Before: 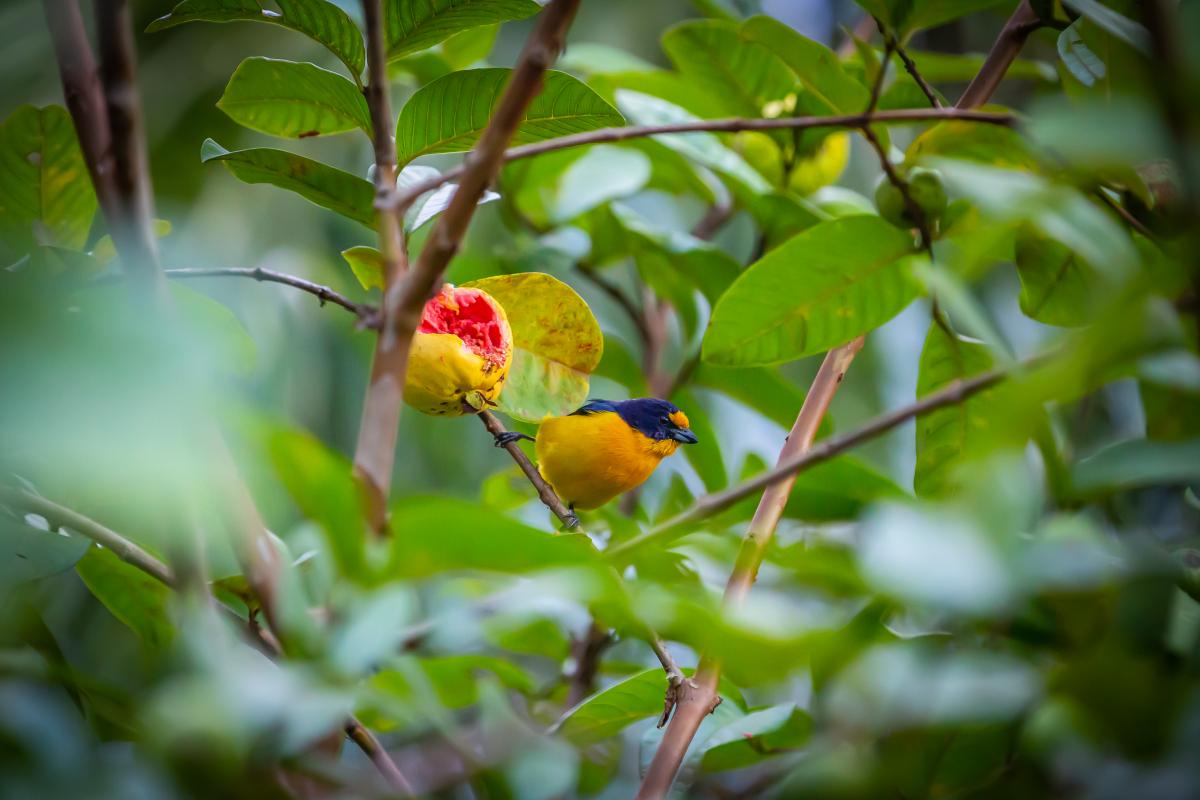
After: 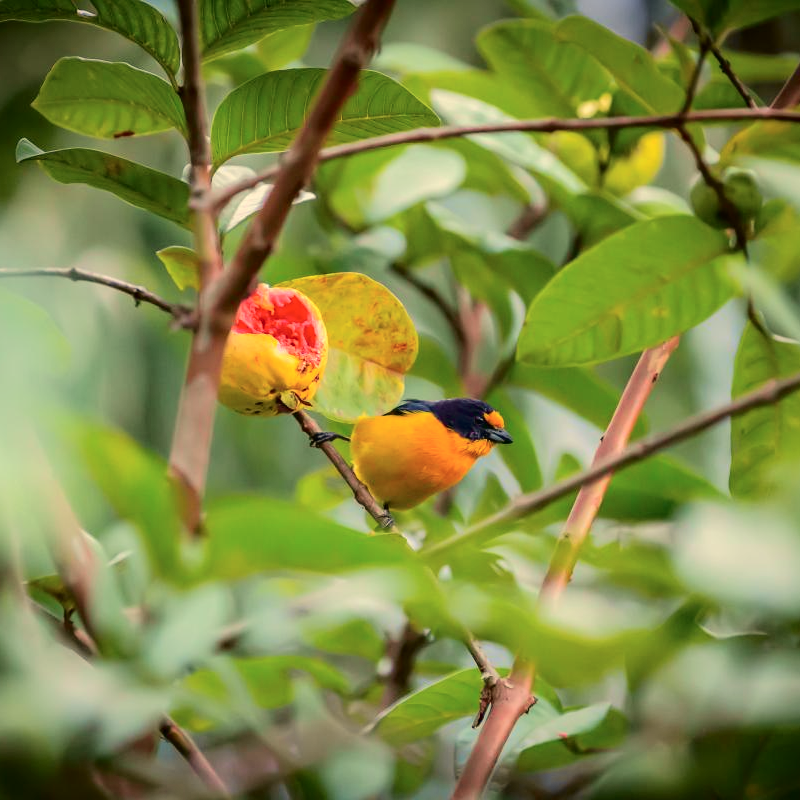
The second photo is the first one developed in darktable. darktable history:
white balance: red 1.123, blue 0.83
tone curve: curves: ch0 [(0.003, 0) (0.066, 0.031) (0.163, 0.112) (0.264, 0.238) (0.395, 0.421) (0.517, 0.56) (0.684, 0.734) (0.791, 0.814) (1, 1)]; ch1 [(0, 0) (0.164, 0.115) (0.337, 0.332) (0.39, 0.398) (0.464, 0.461) (0.501, 0.5) (0.507, 0.5) (0.534, 0.532) (0.577, 0.59) (0.652, 0.681) (0.733, 0.749) (0.811, 0.796) (1, 1)]; ch2 [(0, 0) (0.337, 0.382) (0.464, 0.476) (0.501, 0.502) (0.527, 0.54) (0.551, 0.565) (0.6, 0.59) (0.687, 0.675) (1, 1)], color space Lab, independent channels, preserve colors none
crop and rotate: left 15.446%, right 17.836%
